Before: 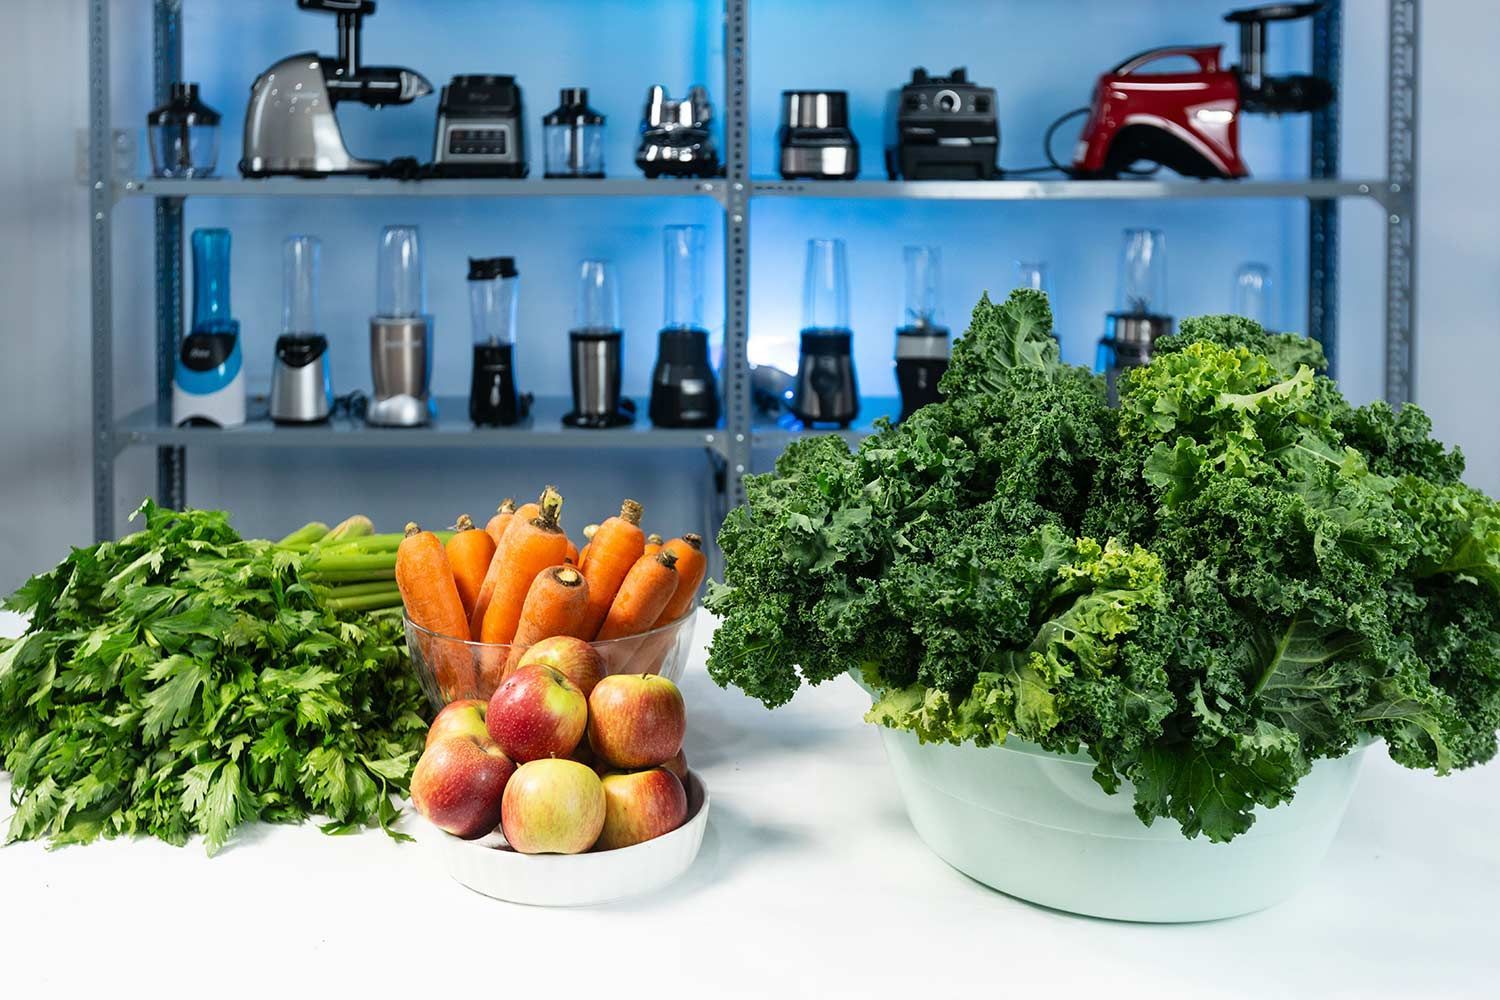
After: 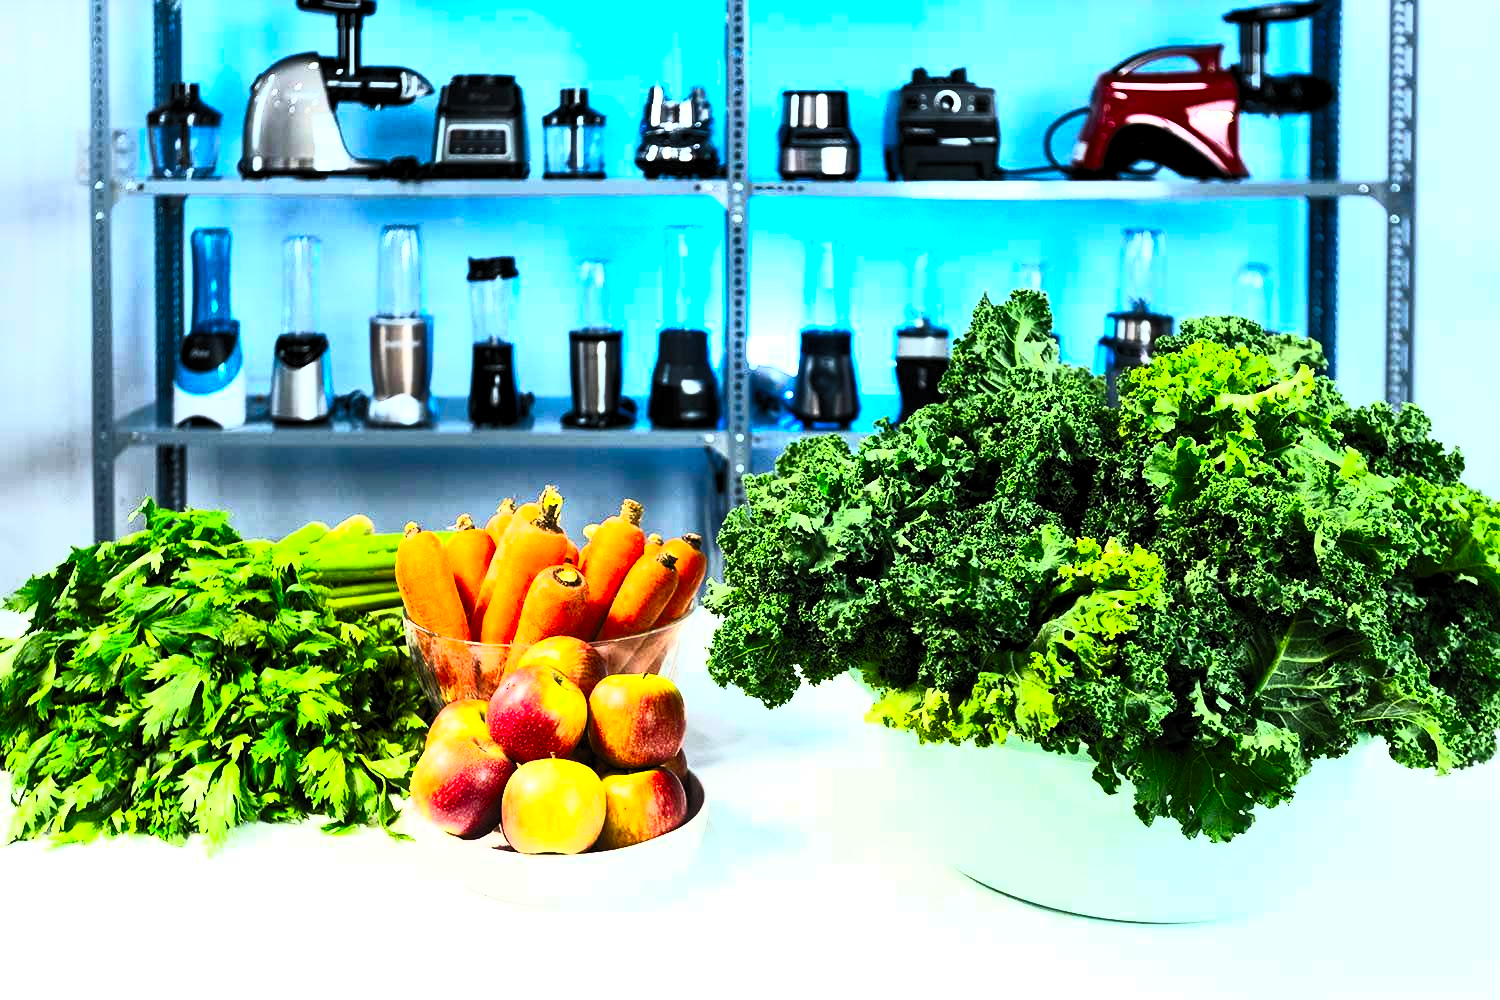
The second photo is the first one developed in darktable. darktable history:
contrast brightness saturation: contrast 0.986, brightness 0.995, saturation 0.999
levels: levels [0.116, 0.574, 1]
